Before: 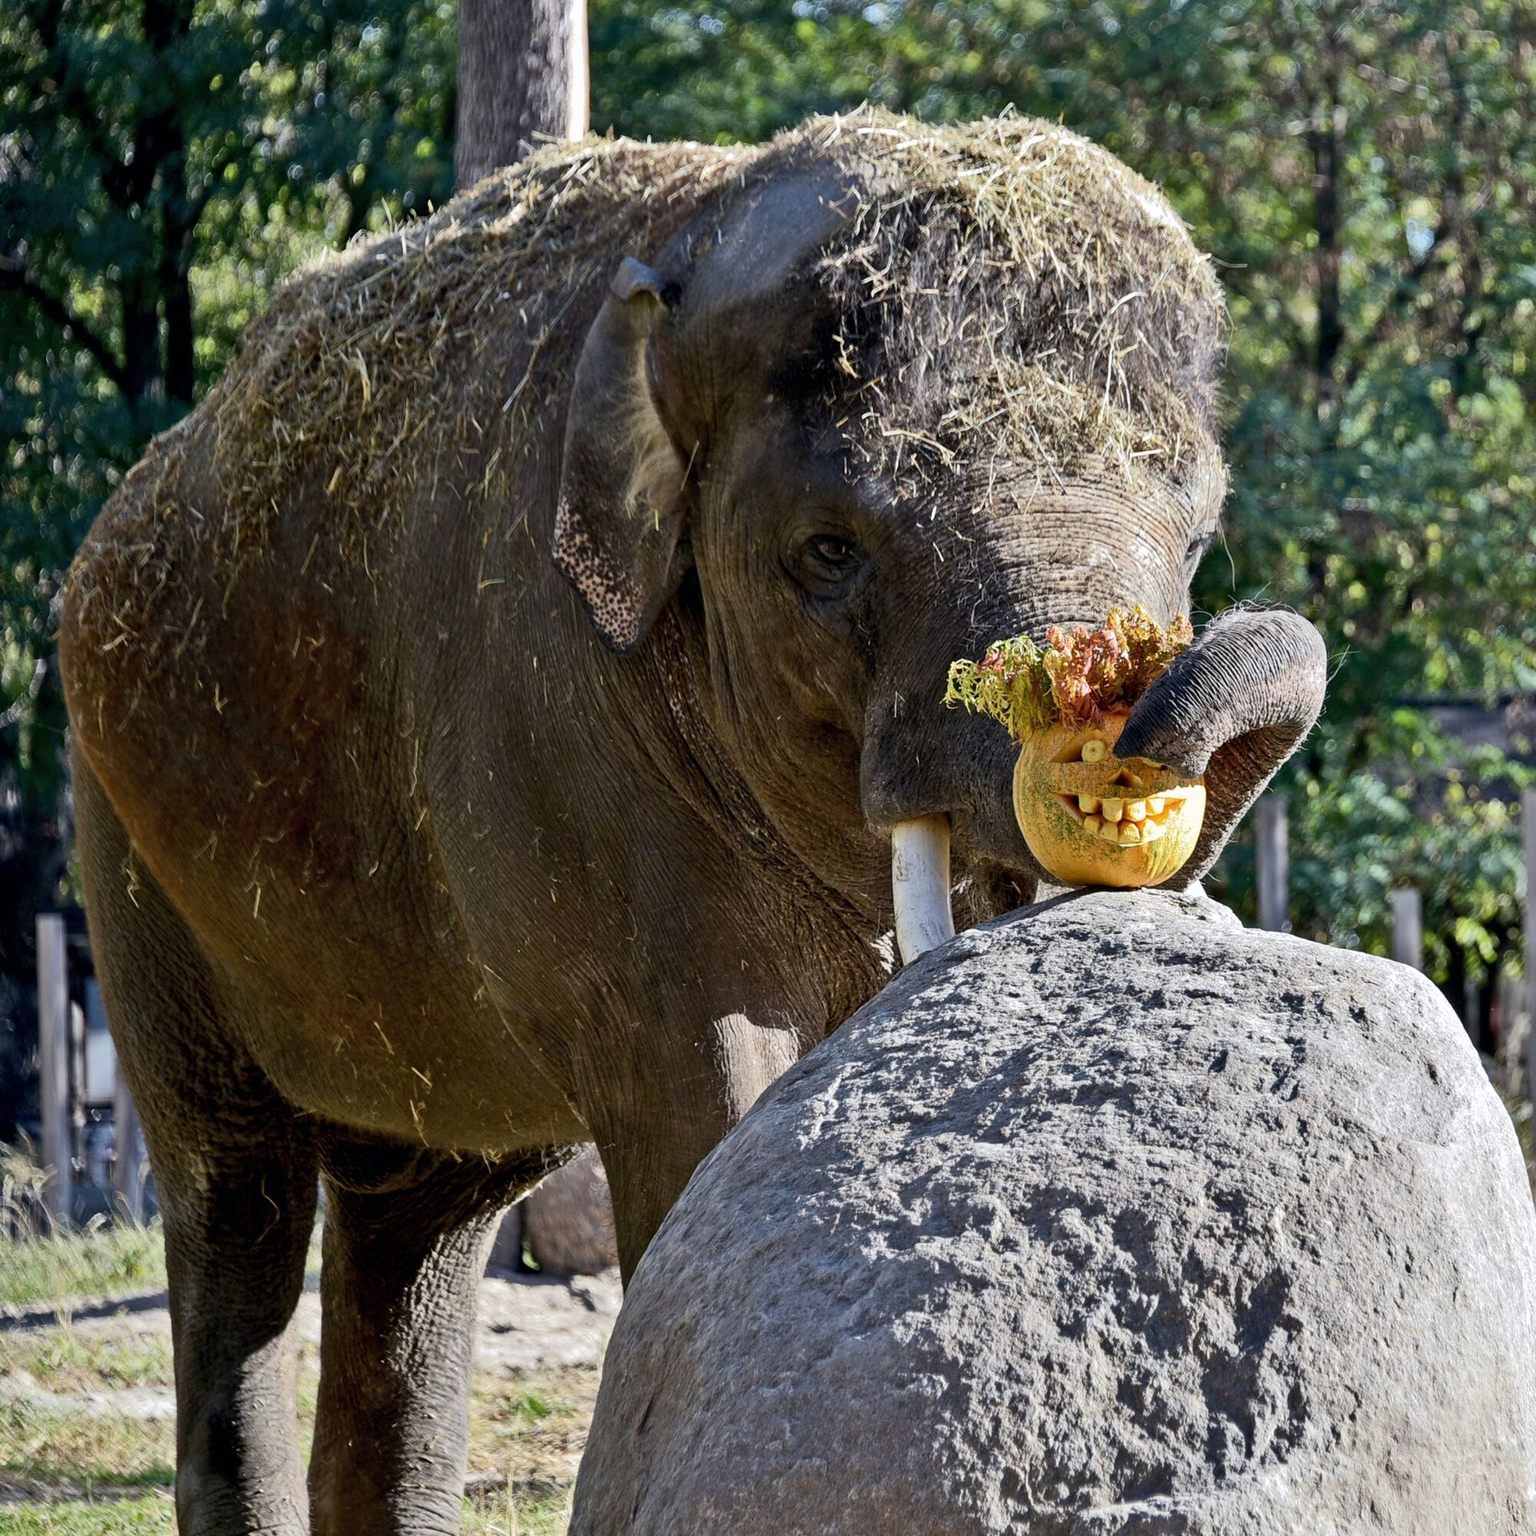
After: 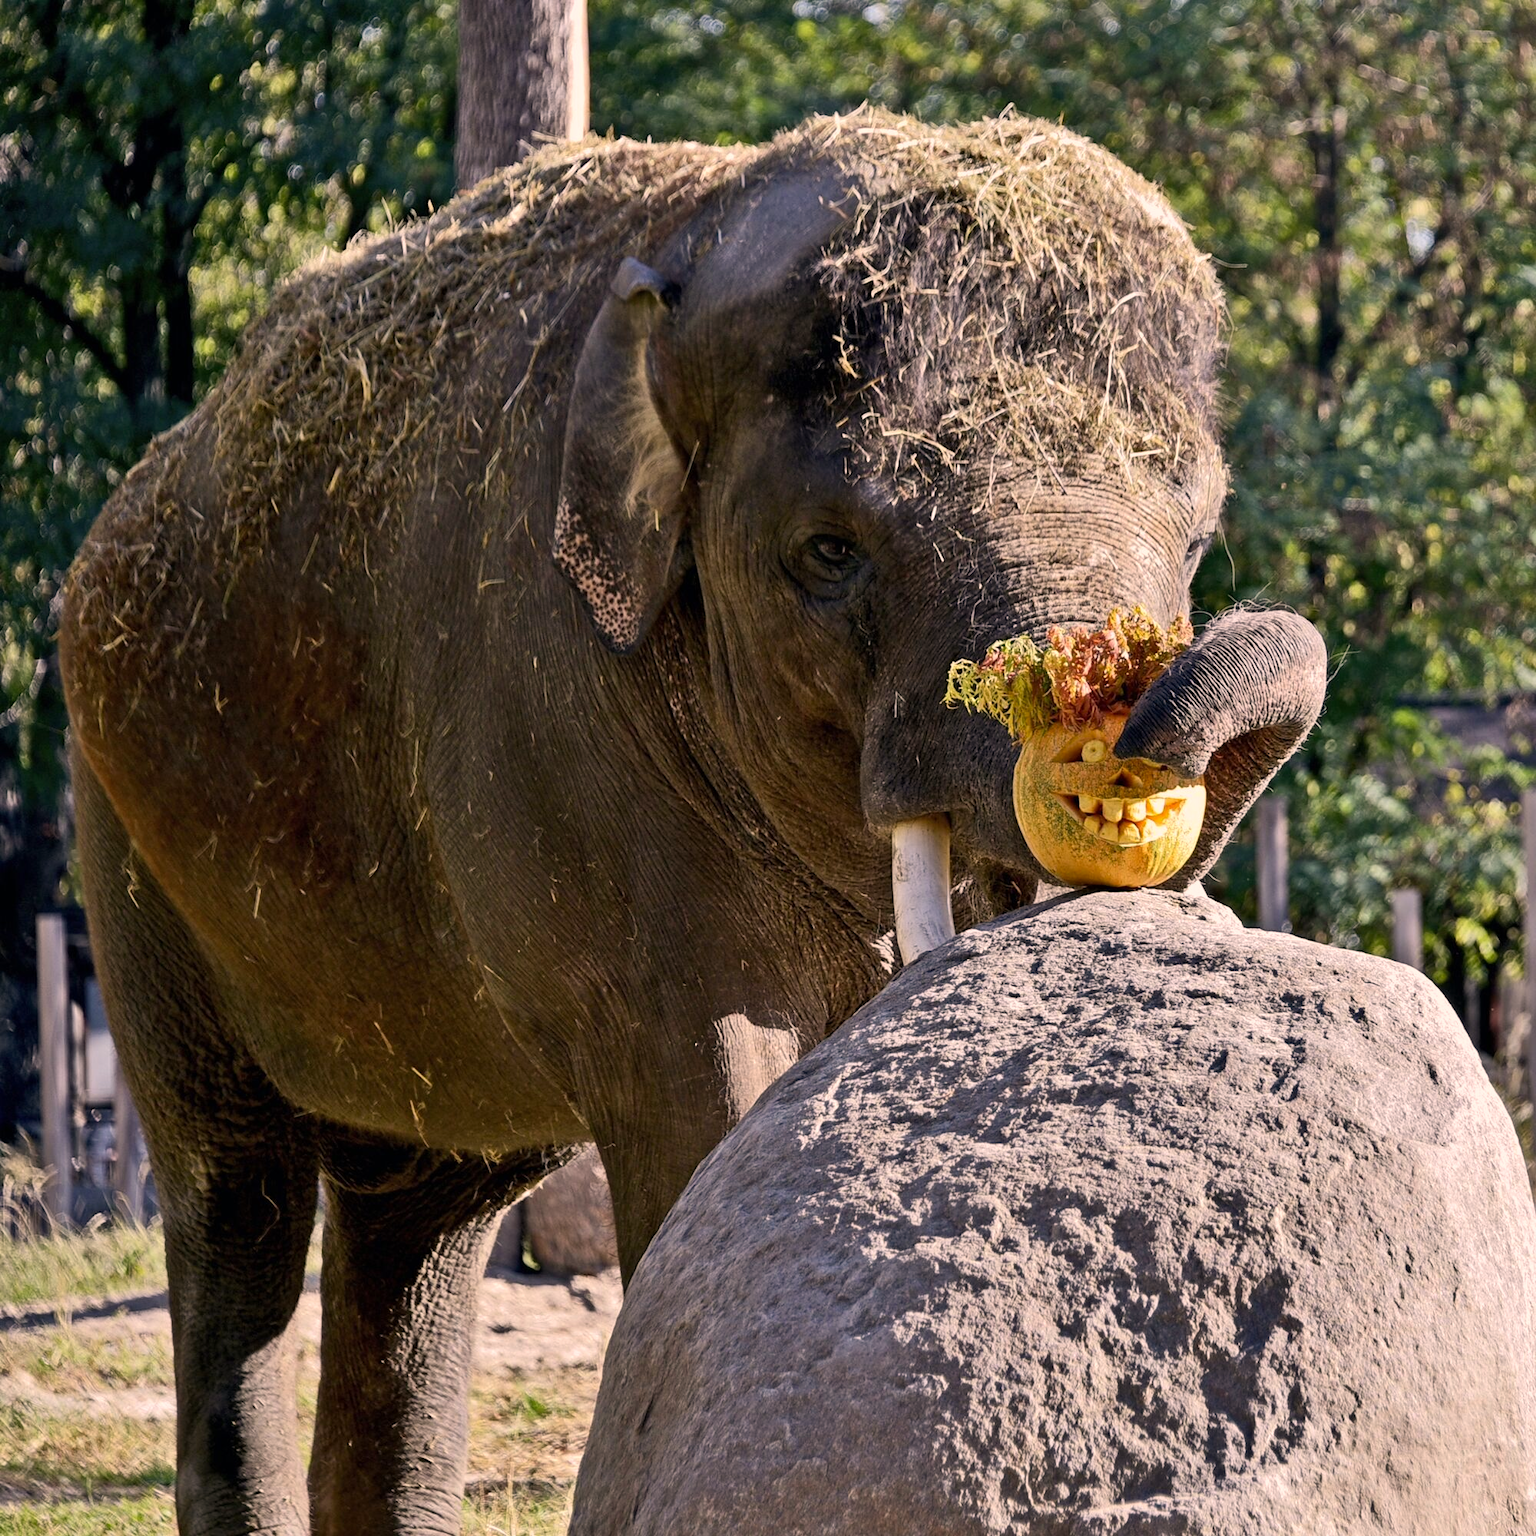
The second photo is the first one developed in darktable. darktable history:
color correction: highlights a* 12.03, highlights b* 11.69
